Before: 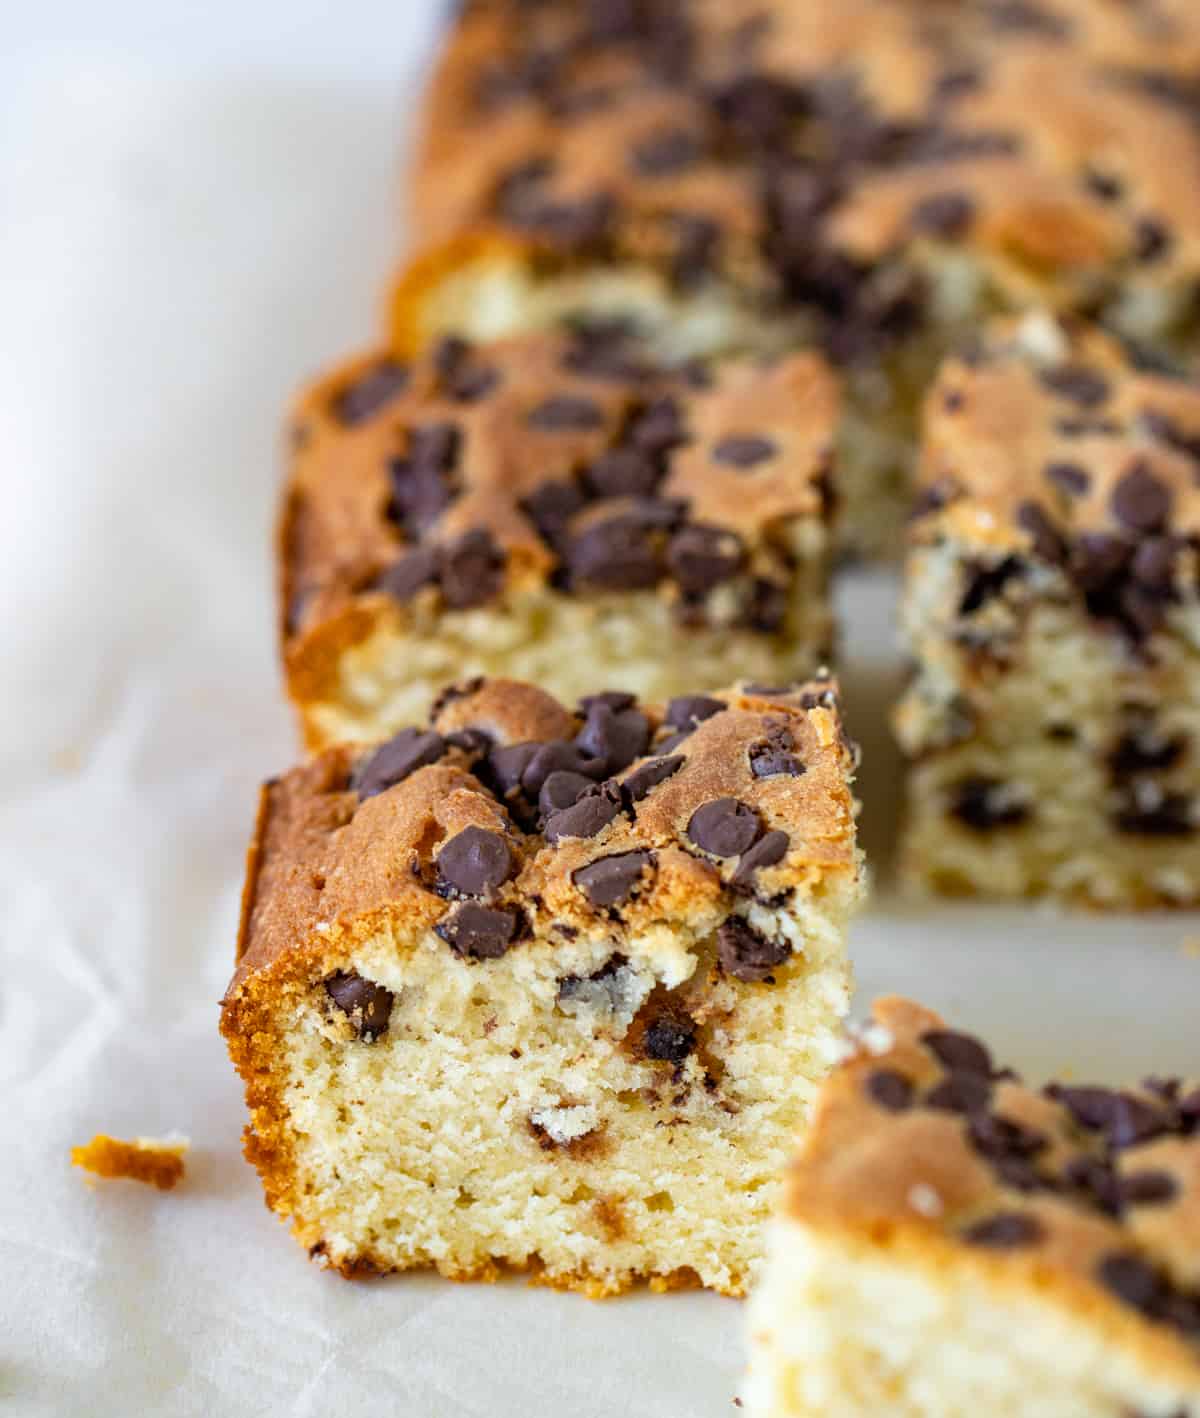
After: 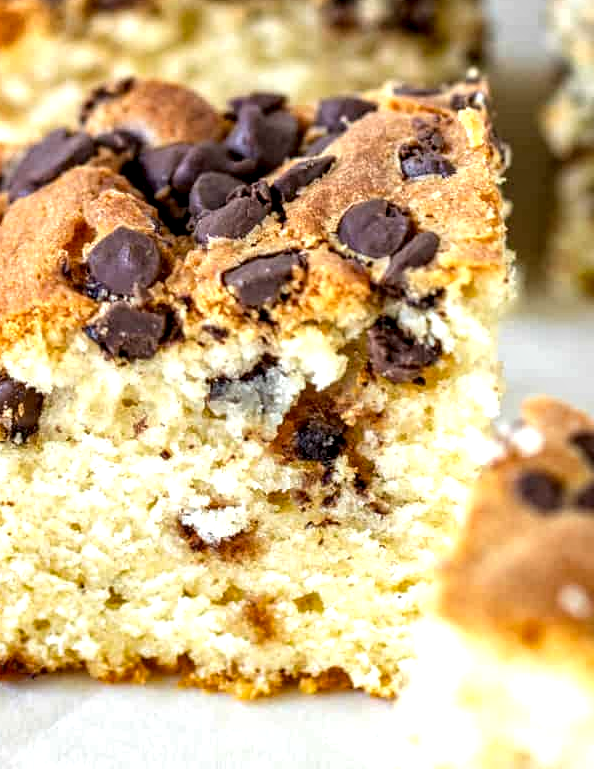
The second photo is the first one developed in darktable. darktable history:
levels: black 0.03%
exposure: black level correction 0.001, exposure 0.498 EV, compensate highlight preservation false
crop: left 29.235%, top 42.269%, right 21.182%, bottom 3.459%
local contrast: detail 150%
